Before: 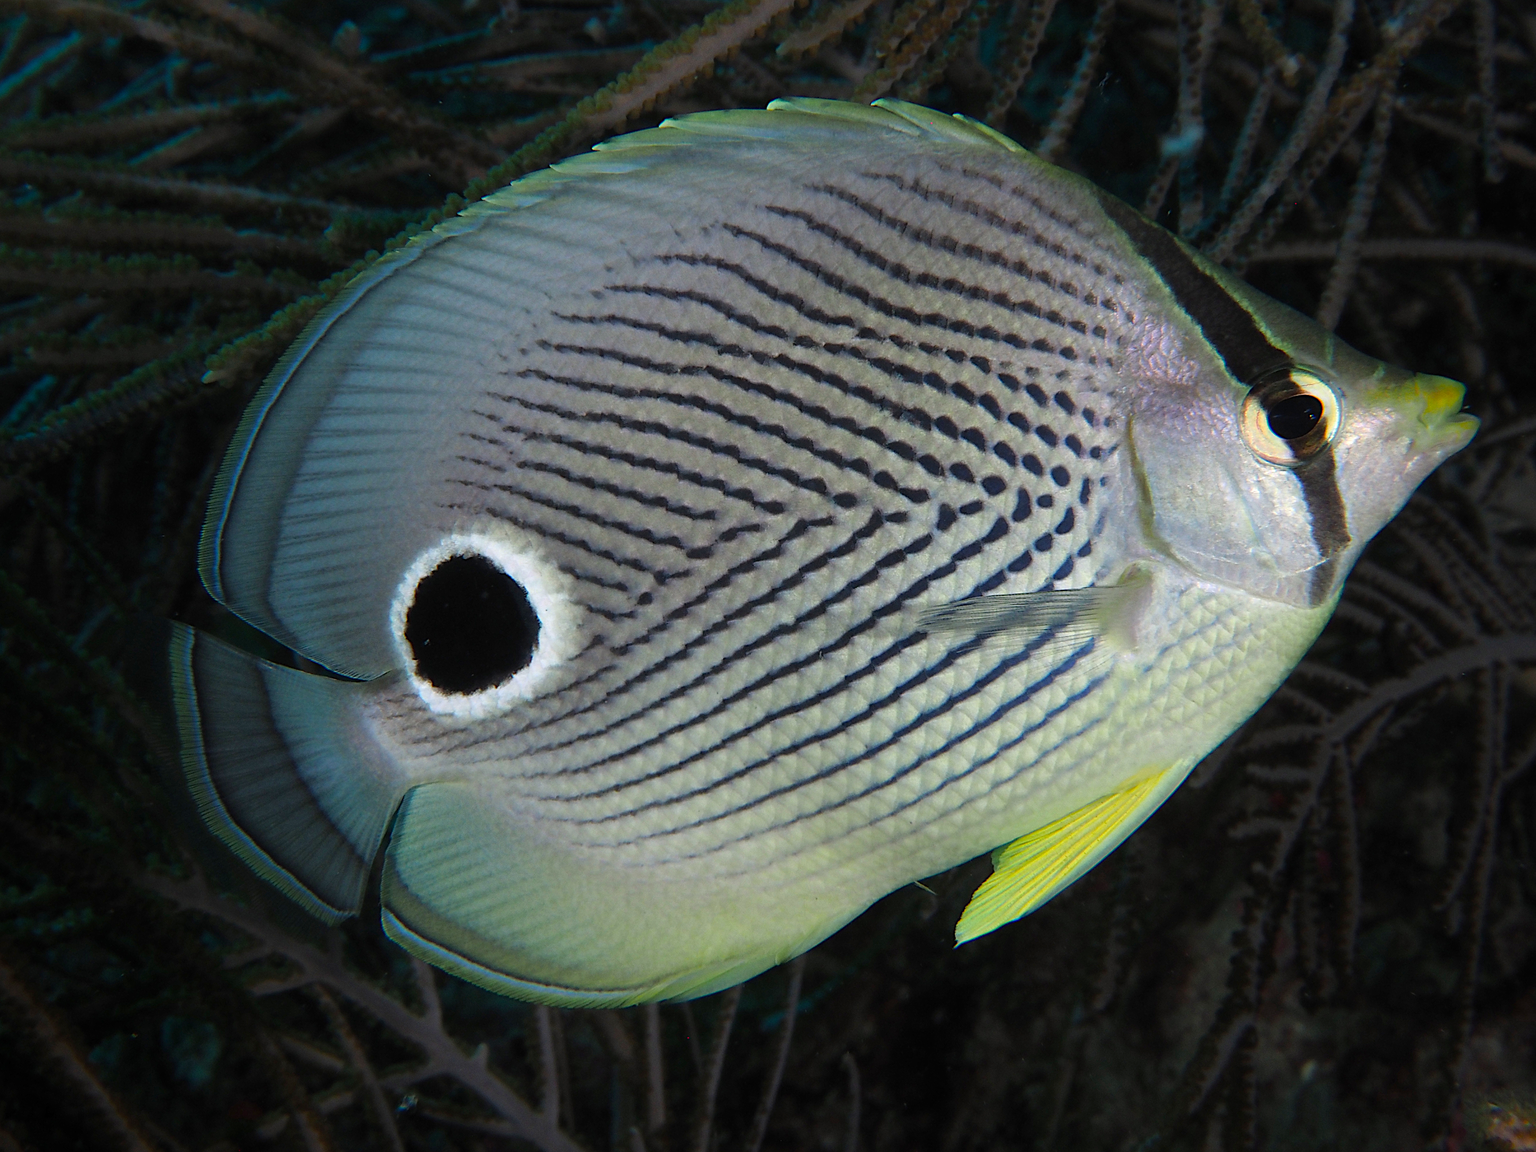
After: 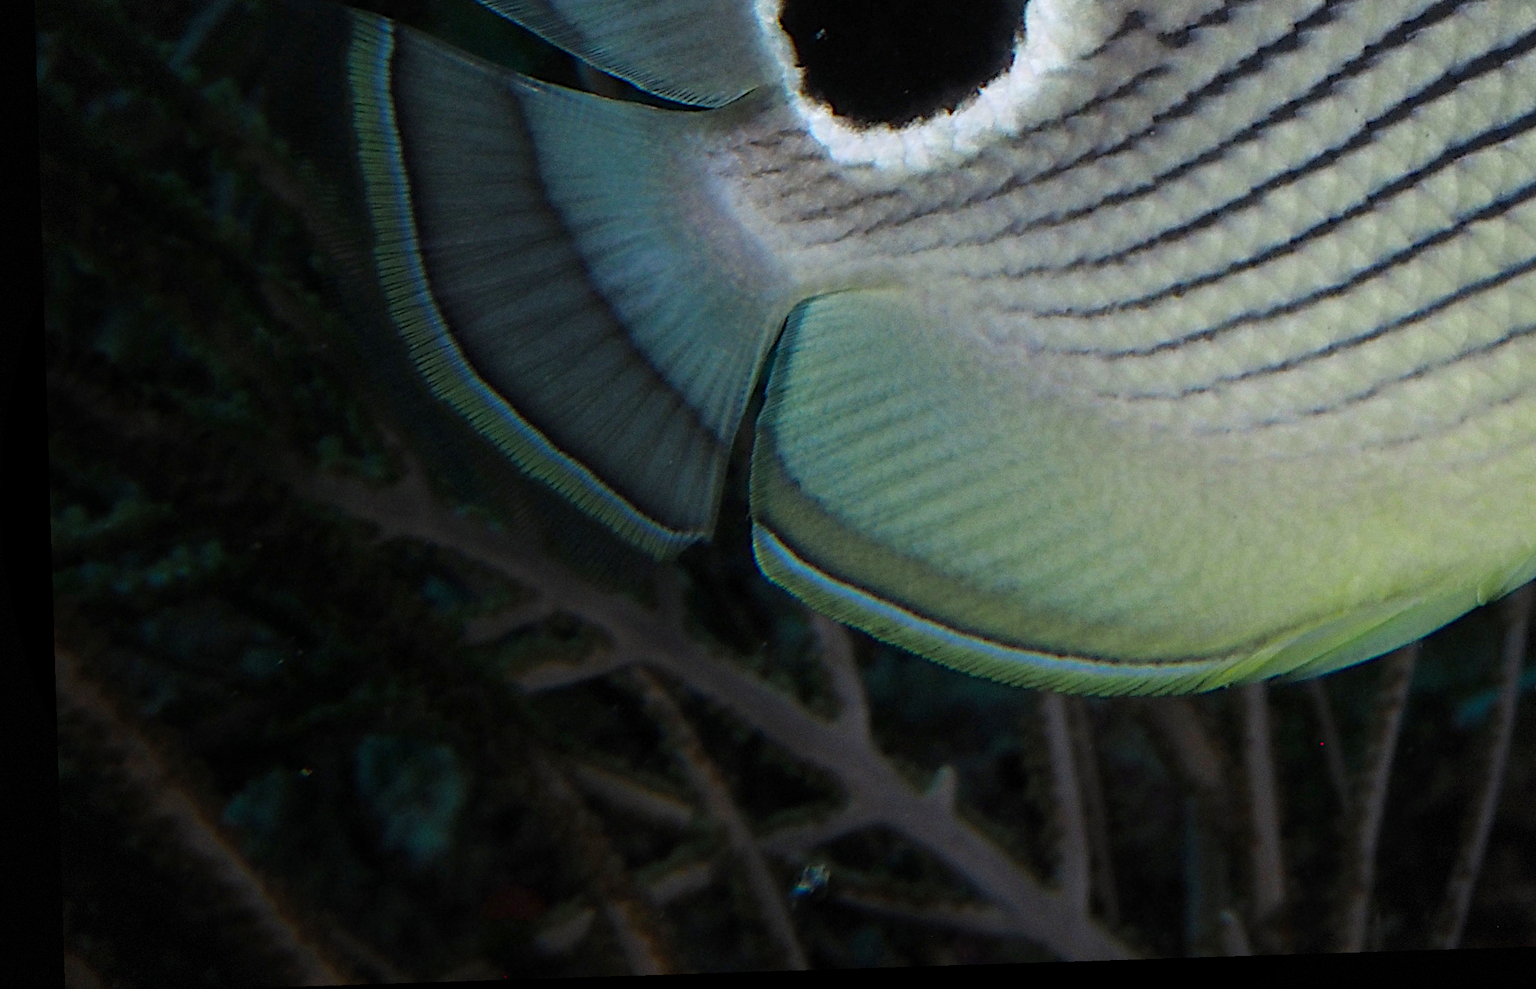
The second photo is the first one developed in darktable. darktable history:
vignetting: fall-off start 100%, fall-off radius 71%, brightness -0.434, saturation -0.2, width/height ratio 1.178, dithering 8-bit output, unbound false
local contrast: highlights 100%, shadows 100%, detail 120%, midtone range 0.2
rotate and perspective: rotation -1.77°, lens shift (horizontal) 0.004, automatic cropping off
crop and rotate: top 54.778%, right 46.61%, bottom 0.159%
